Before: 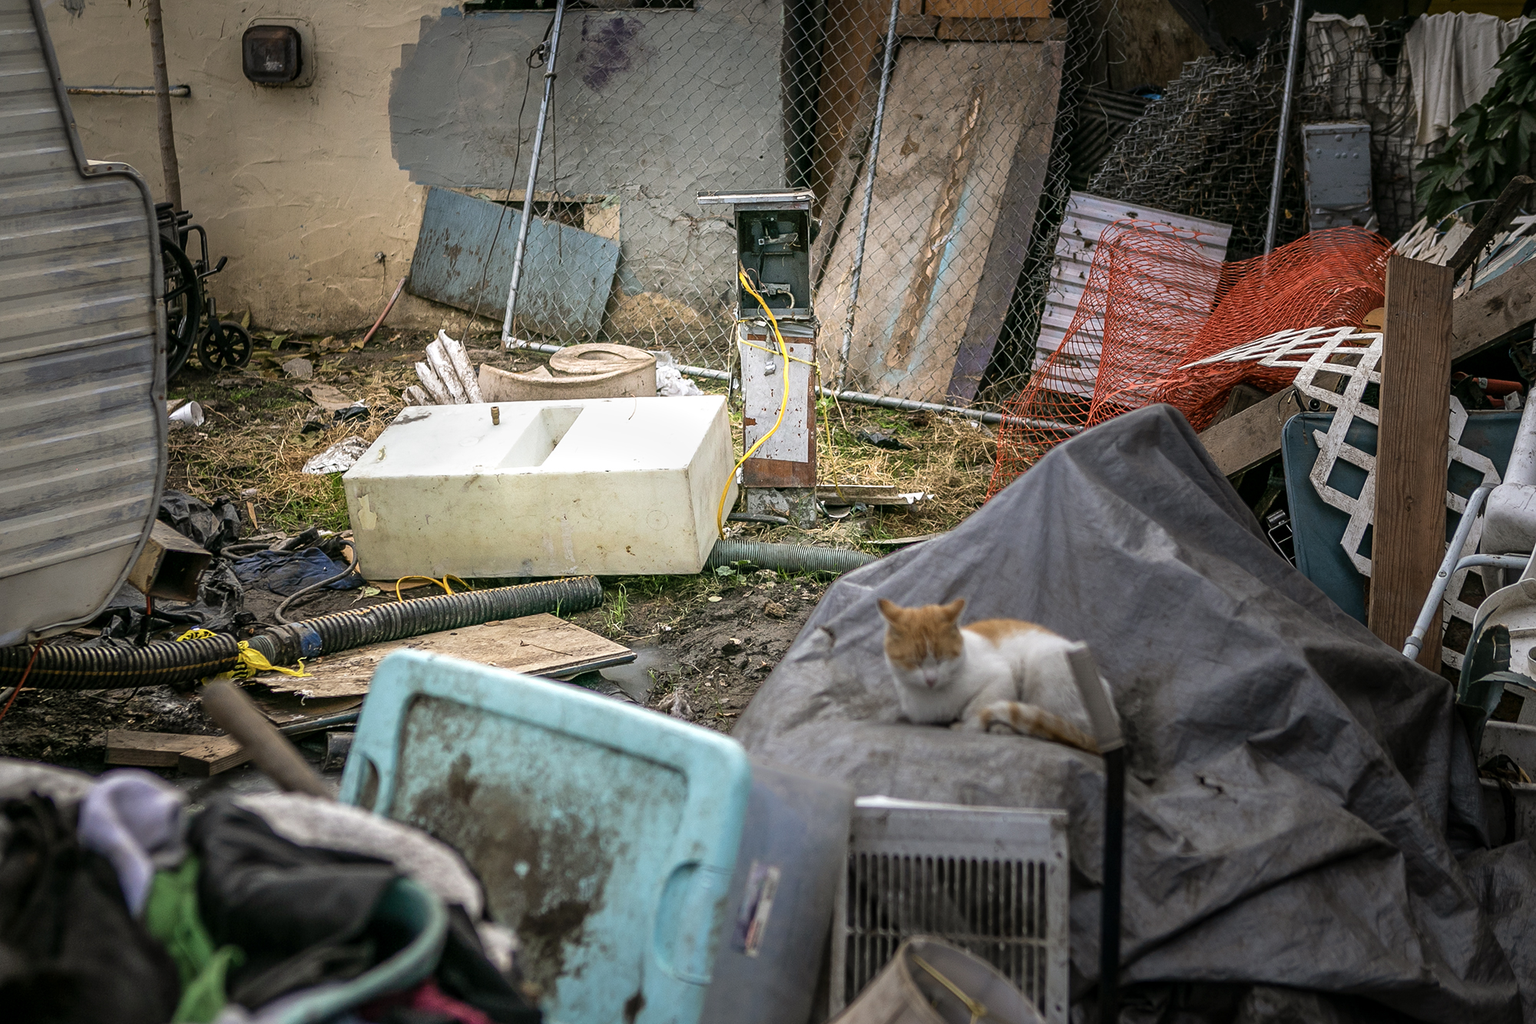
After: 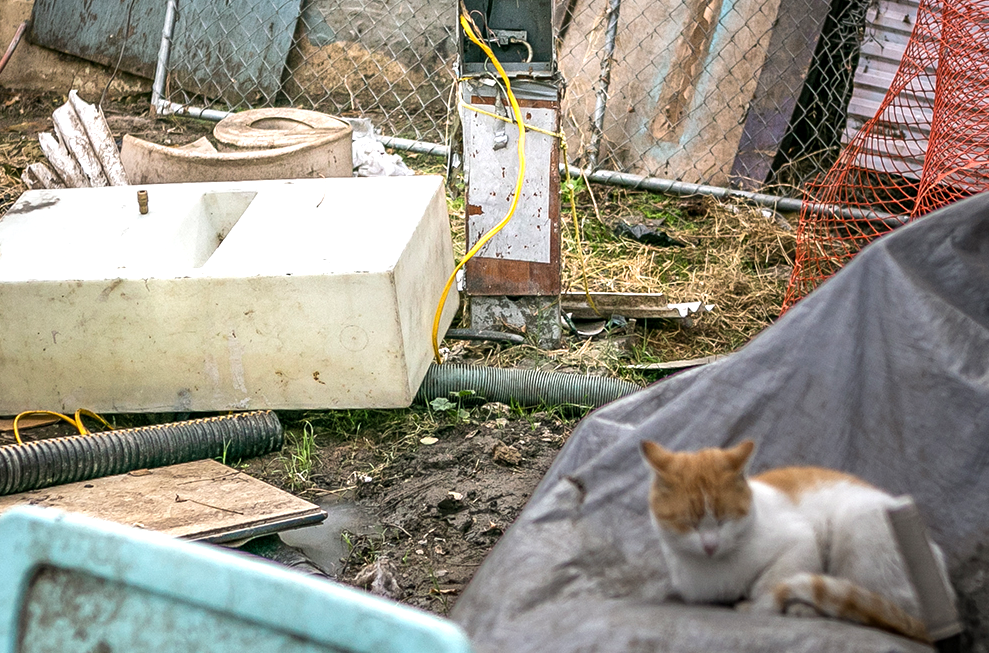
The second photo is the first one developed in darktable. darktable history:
color correction: highlights a* 0.079, highlights b* -0.475
local contrast: highlights 105%, shadows 101%, detail 120%, midtone range 0.2
crop: left 25.121%, top 25.48%, right 25.395%, bottom 25.5%
shadows and highlights: radius 46.09, white point adjustment 6.52, compress 79.29%, soften with gaussian
